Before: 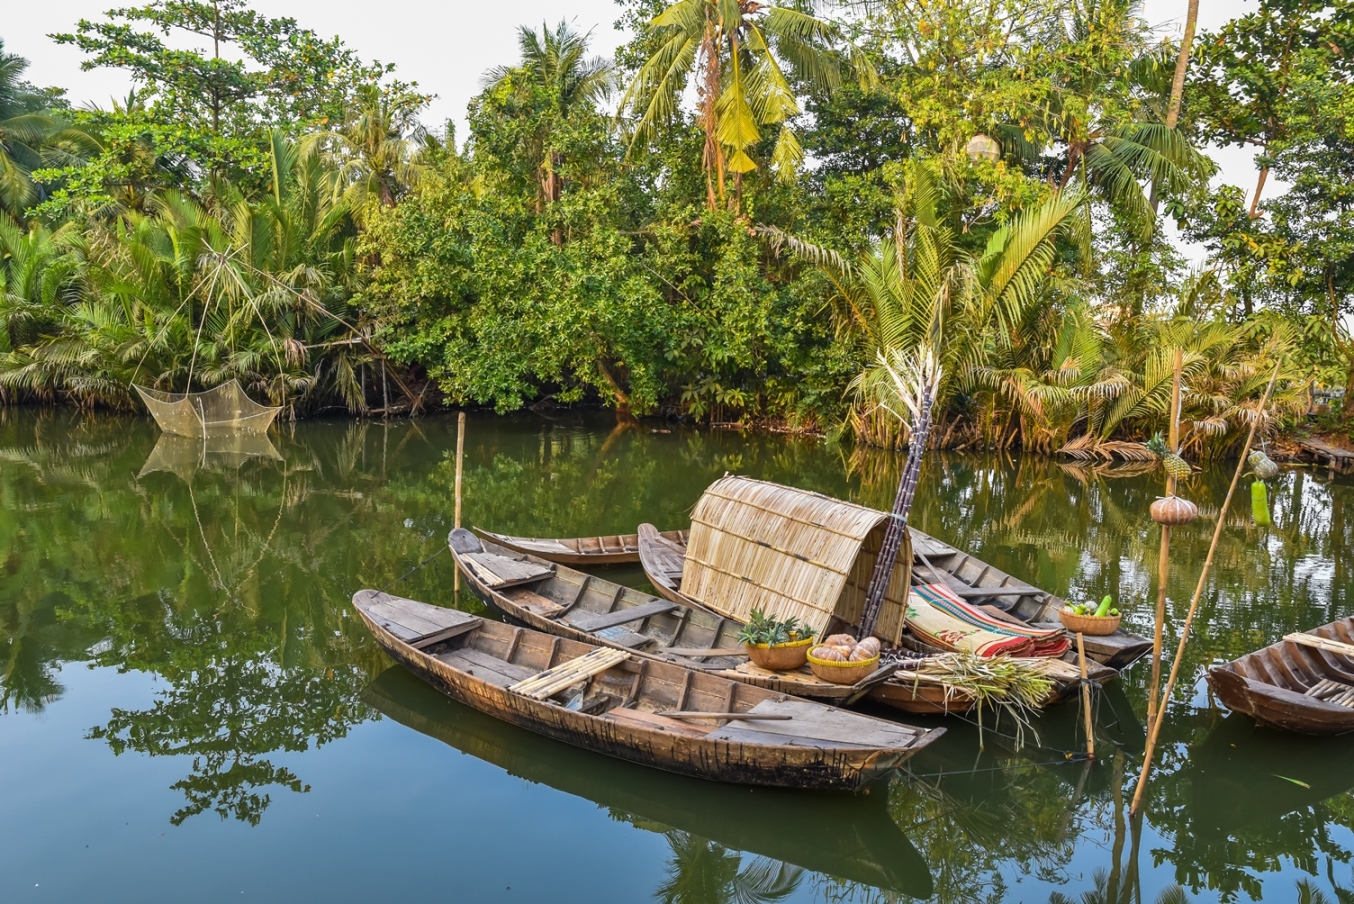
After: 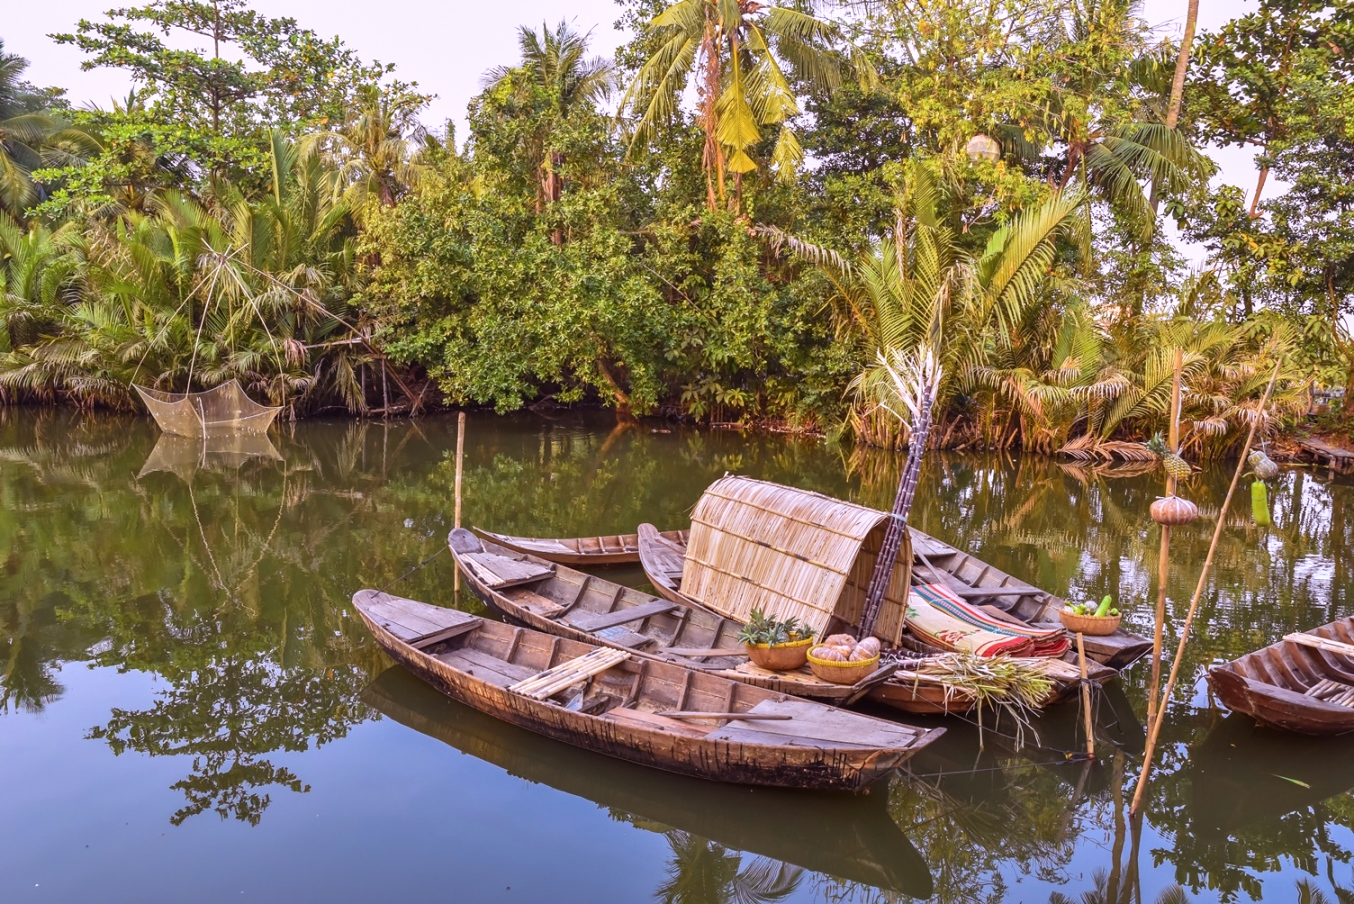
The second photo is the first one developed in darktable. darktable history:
rgb levels: mode RGB, independent channels, levels [[0, 0.474, 1], [0, 0.5, 1], [0, 0.5, 1]]
color calibration: illuminant as shot in camera, x 0.358, y 0.373, temperature 4628.91 K
white balance: red 1.05, blue 1.072
